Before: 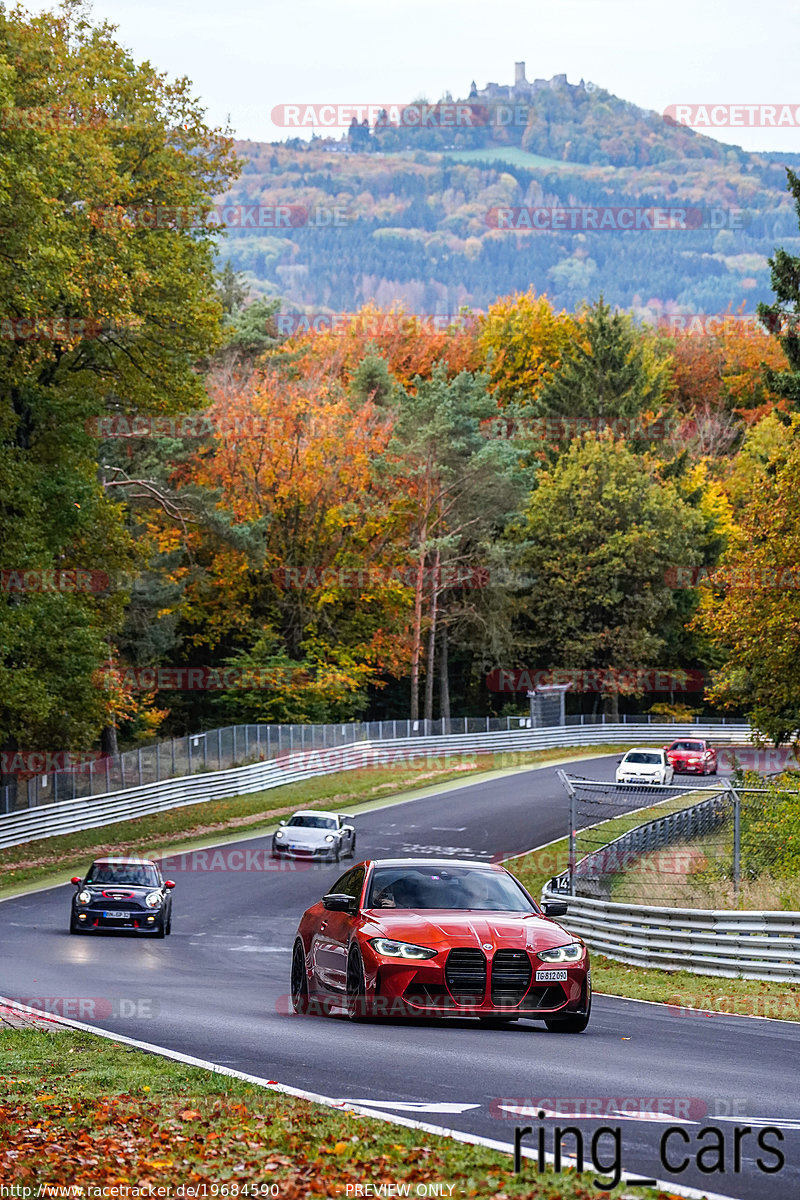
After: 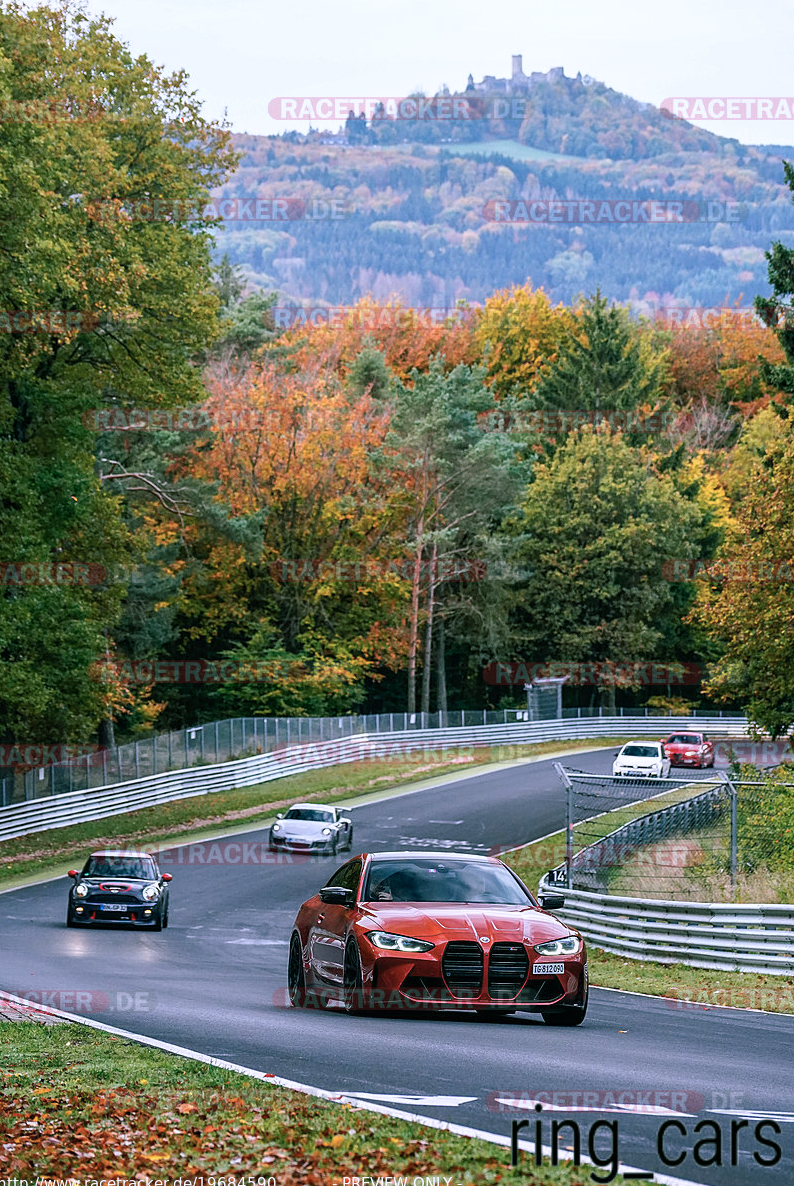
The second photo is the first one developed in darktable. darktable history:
contrast brightness saturation: contrast 0.045
color balance rgb: shadows lift › chroma 11.415%, shadows lift › hue 131.68°, highlights gain › chroma 1.685%, highlights gain › hue 56.49°, linear chroma grading › shadows -6.435%, linear chroma grading › highlights -6.843%, linear chroma grading › global chroma -10.056%, linear chroma grading › mid-tones -8.213%, perceptual saturation grading › global saturation 0.959%, global vibrance 20%
color calibration: illuminant custom, x 0.372, y 0.383, temperature 4280.87 K, saturation algorithm version 1 (2020)
crop: left 0.478%, top 0.64%, right 0.15%, bottom 0.505%
